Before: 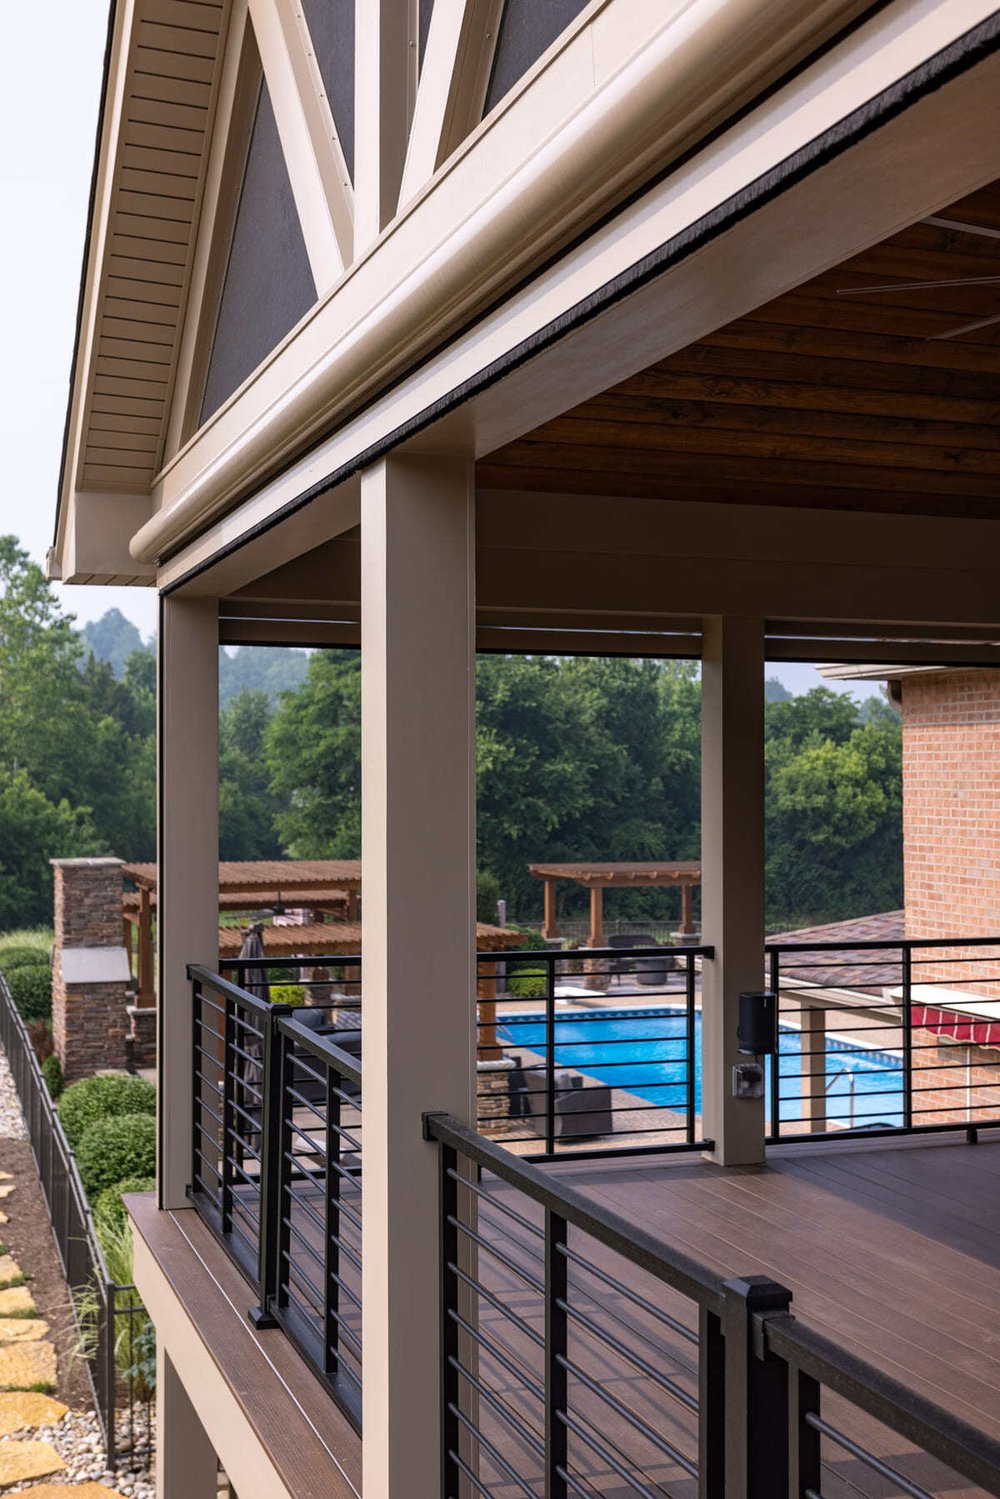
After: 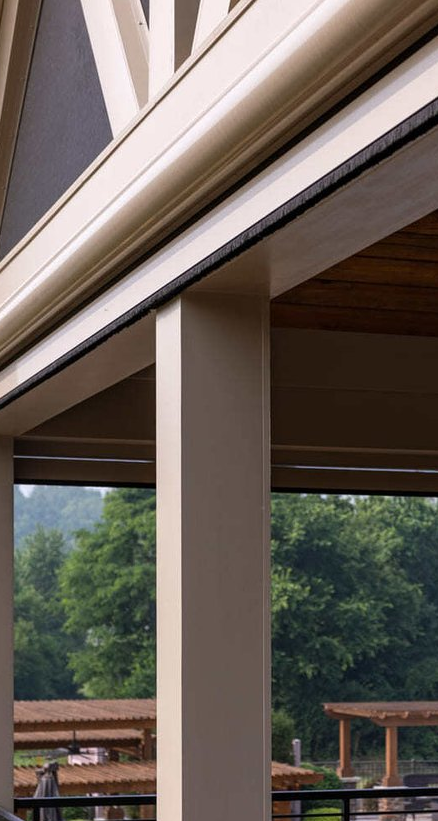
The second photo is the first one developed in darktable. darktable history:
crop: left 20.556%, top 10.804%, right 35.555%, bottom 34.389%
